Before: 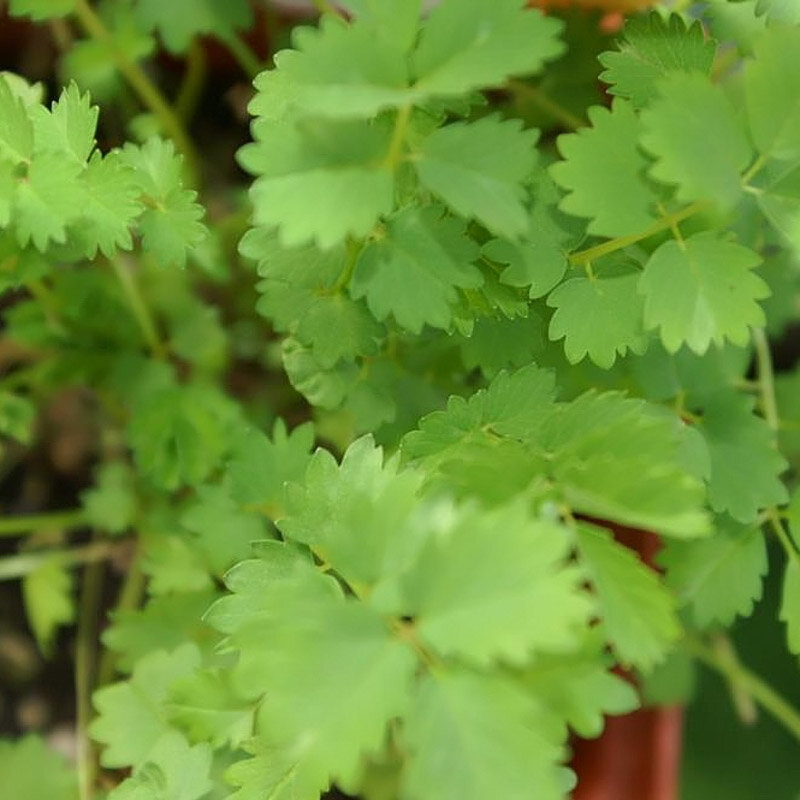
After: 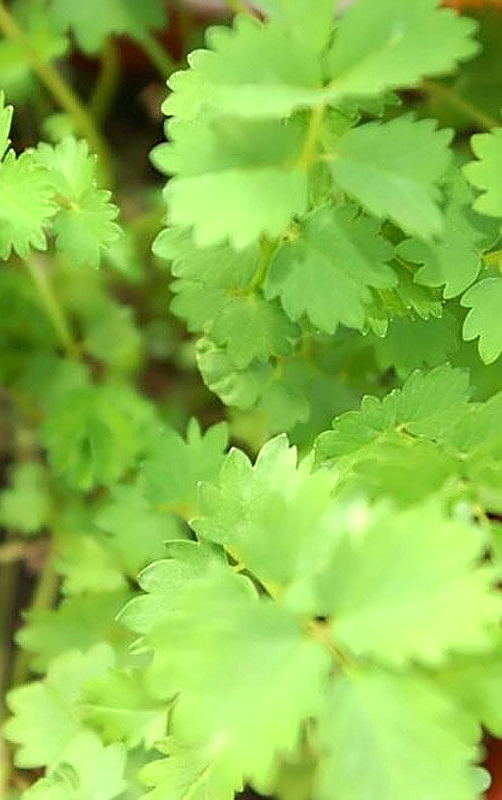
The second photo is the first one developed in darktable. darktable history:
exposure: exposure 0.761 EV, compensate exposure bias true, compensate highlight preservation false
sharpen: on, module defaults
crop: left 10.795%, right 26.406%
